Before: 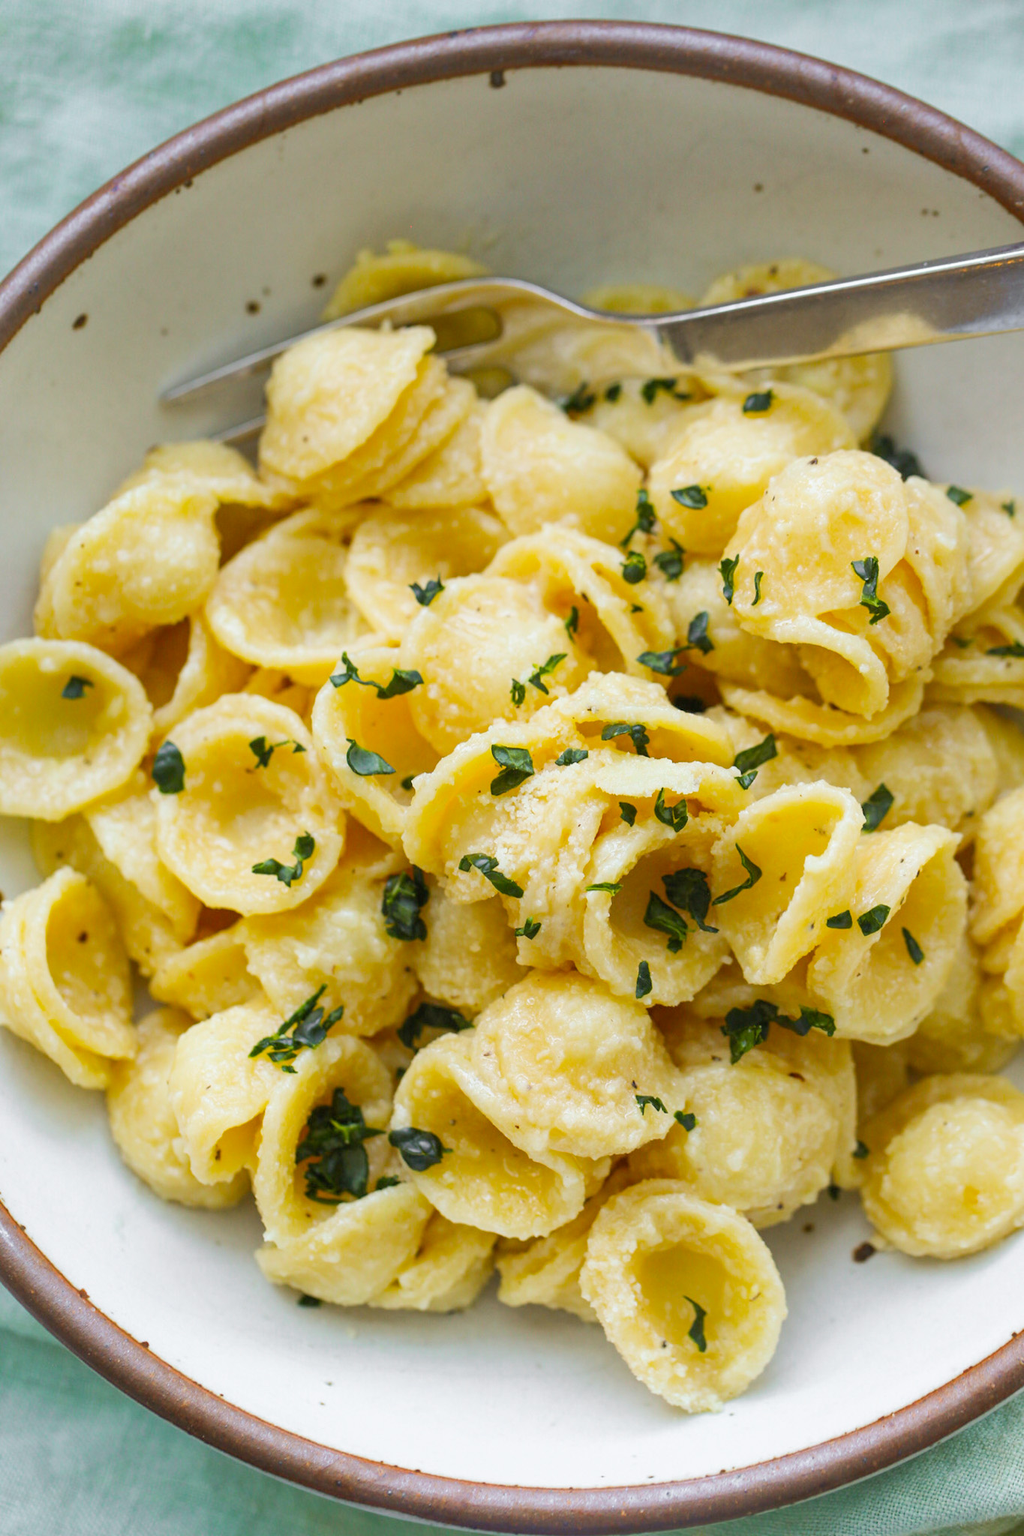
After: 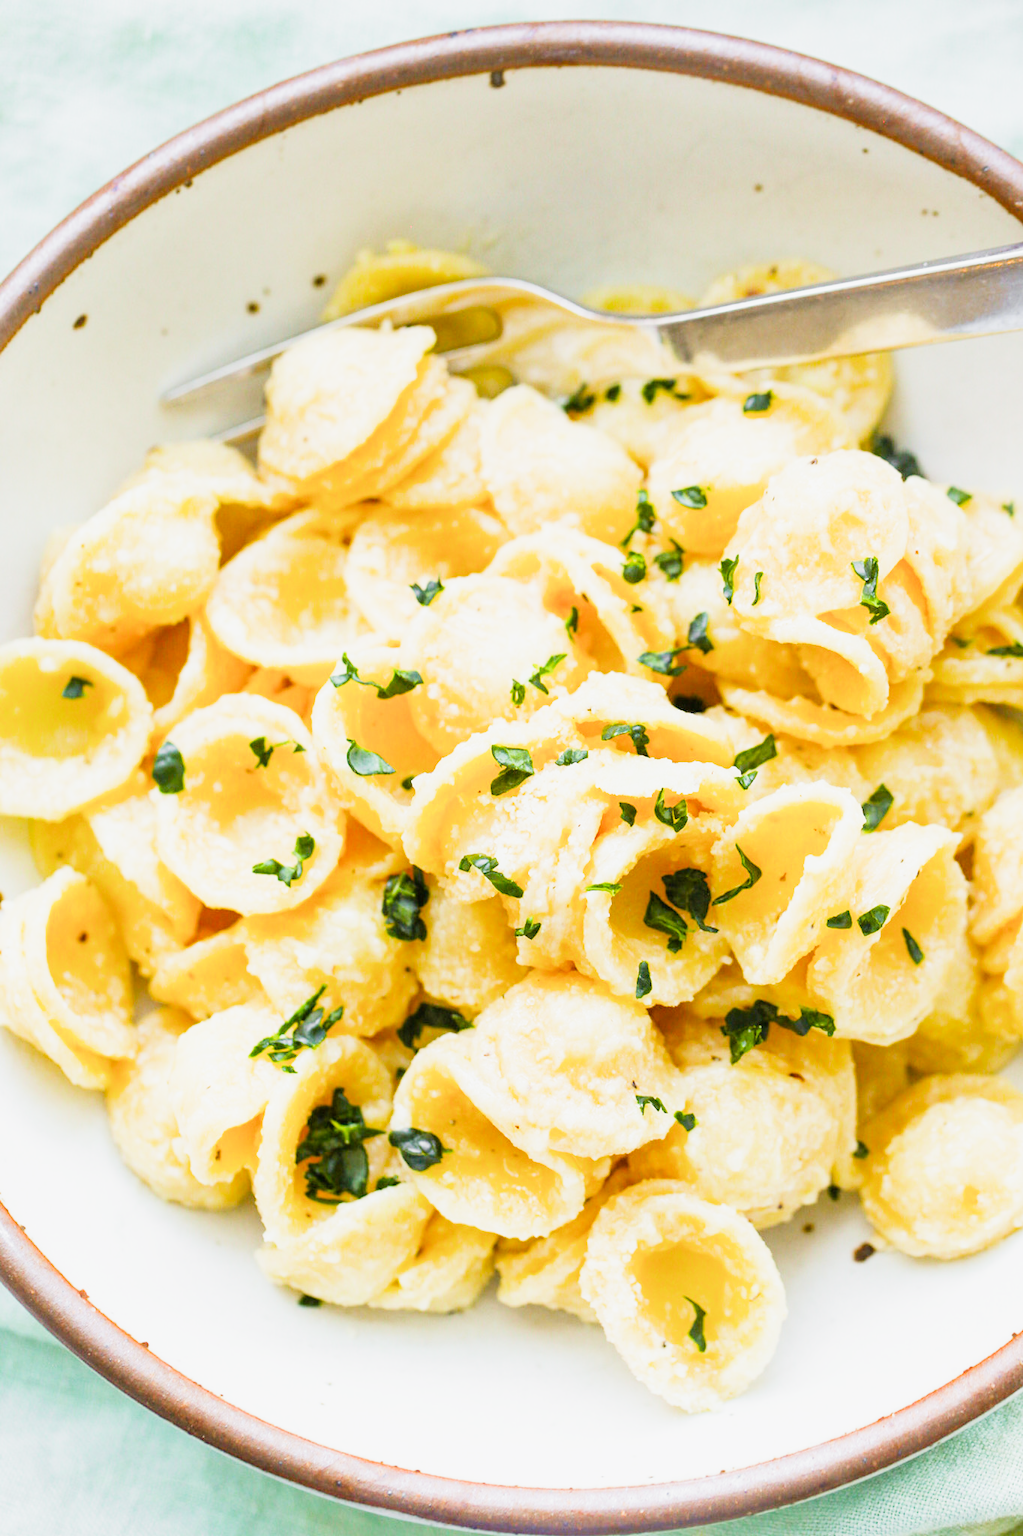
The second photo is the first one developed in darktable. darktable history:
sigmoid: contrast 1.54, target black 0
exposure: exposure 1.5 EV, compensate highlight preservation false
